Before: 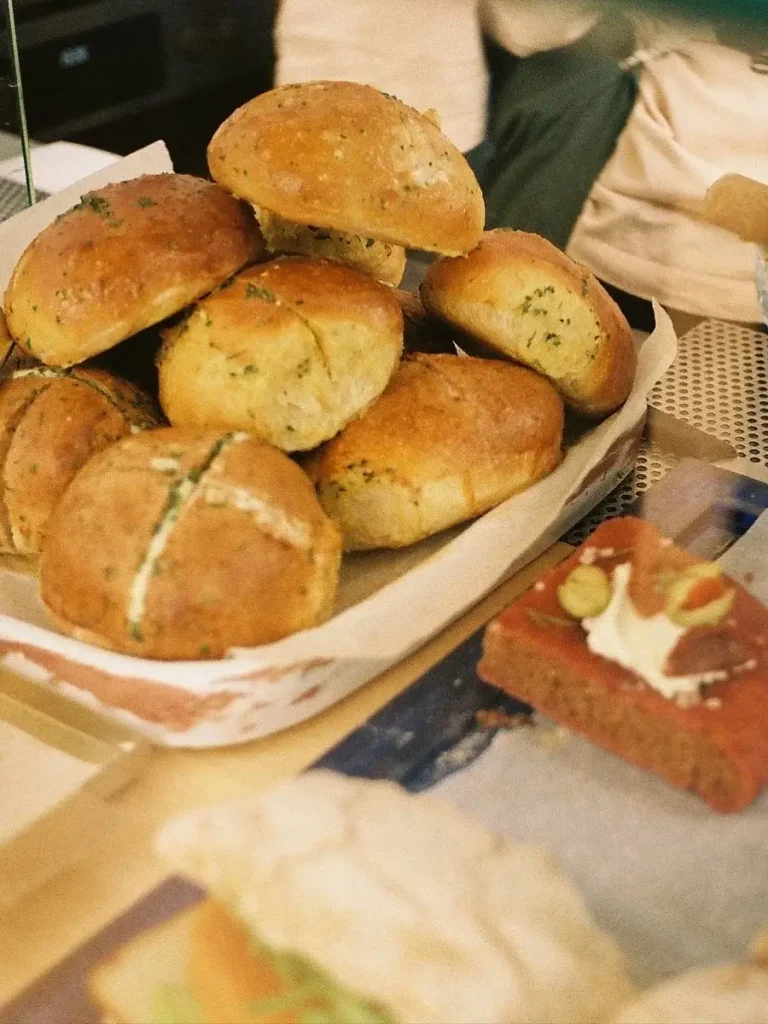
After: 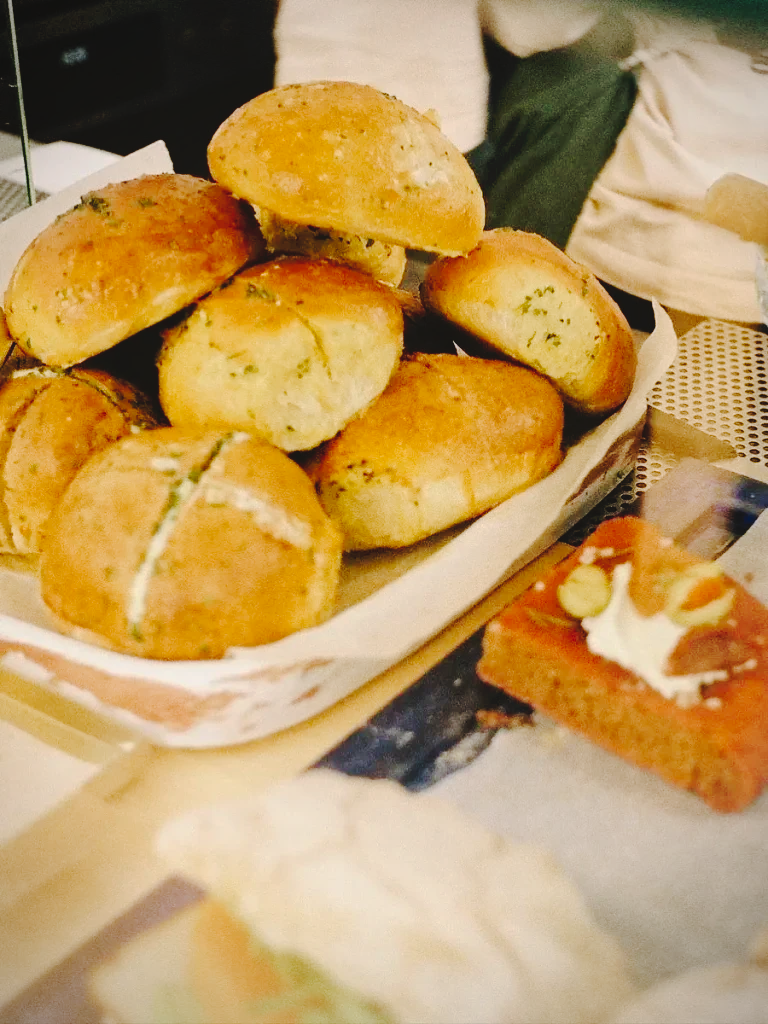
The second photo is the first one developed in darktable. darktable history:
vignetting: fall-off radius 60.92%
tone curve: curves: ch0 [(0, 0) (0.003, 0.057) (0.011, 0.061) (0.025, 0.065) (0.044, 0.075) (0.069, 0.082) (0.1, 0.09) (0.136, 0.102) (0.177, 0.145) (0.224, 0.195) (0.277, 0.27) (0.335, 0.374) (0.399, 0.486) (0.468, 0.578) (0.543, 0.652) (0.623, 0.717) (0.709, 0.778) (0.801, 0.837) (0.898, 0.909) (1, 1)], preserve colors none
